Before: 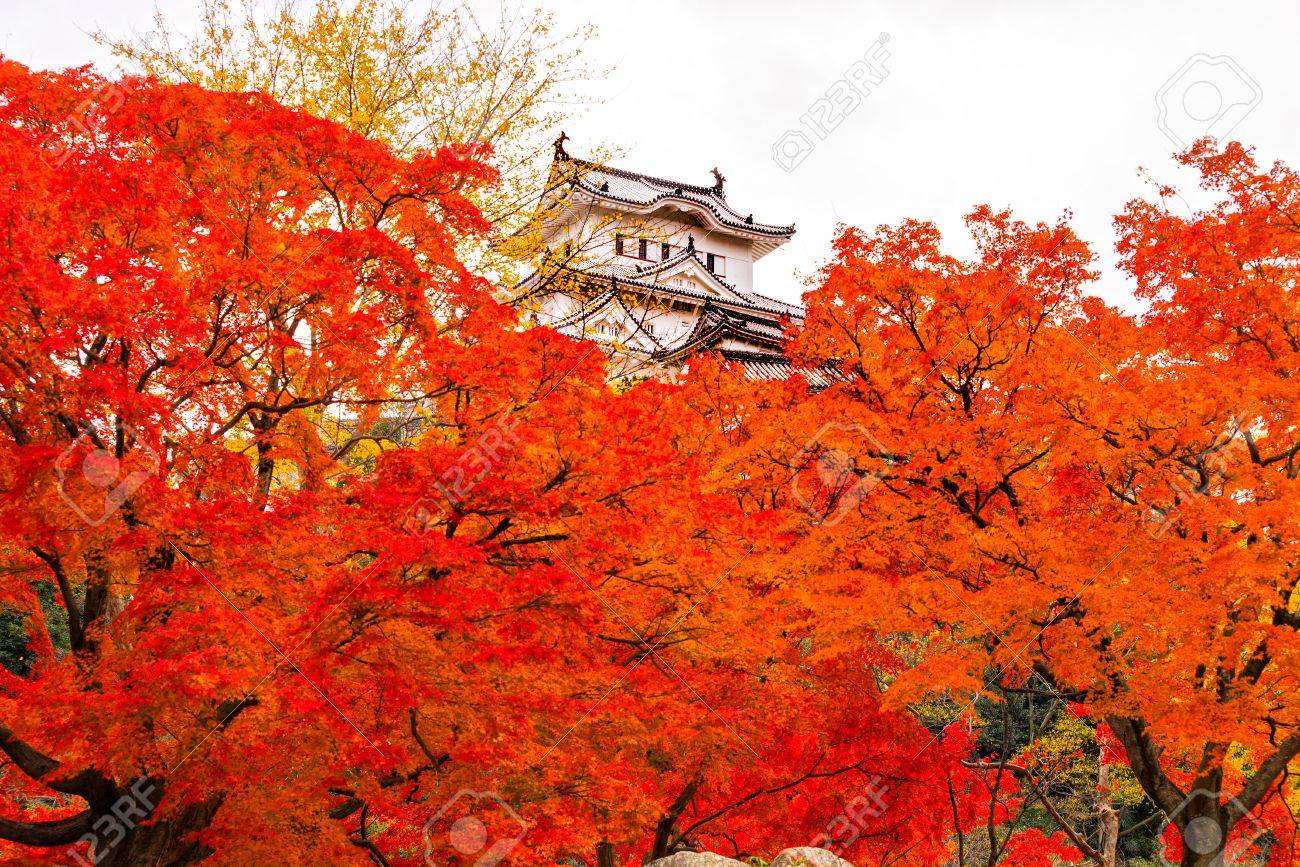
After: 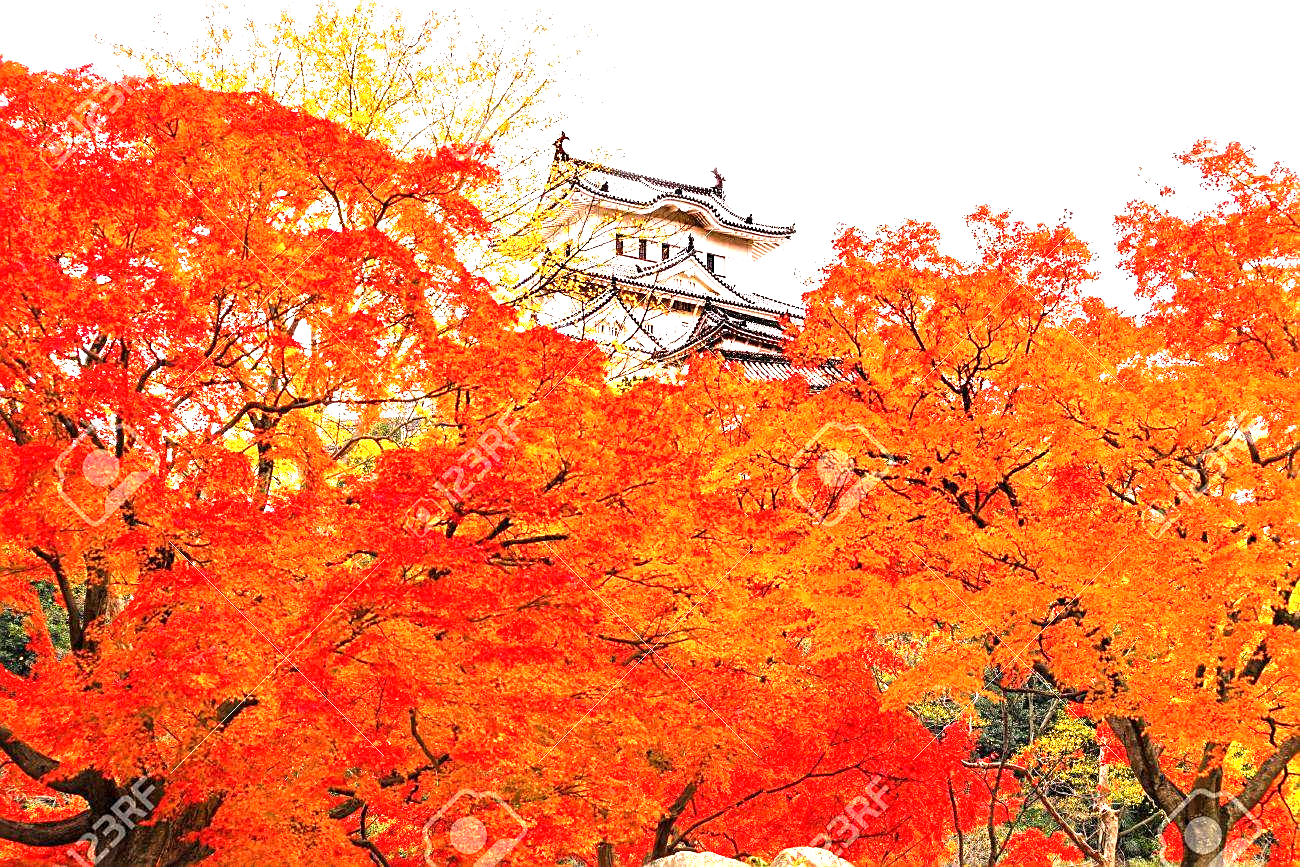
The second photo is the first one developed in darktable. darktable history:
sharpen: on, module defaults
exposure: black level correction 0, exposure 1.5 EV, compensate exposure bias true, compensate highlight preservation false
white balance: red 1.009, blue 0.985
